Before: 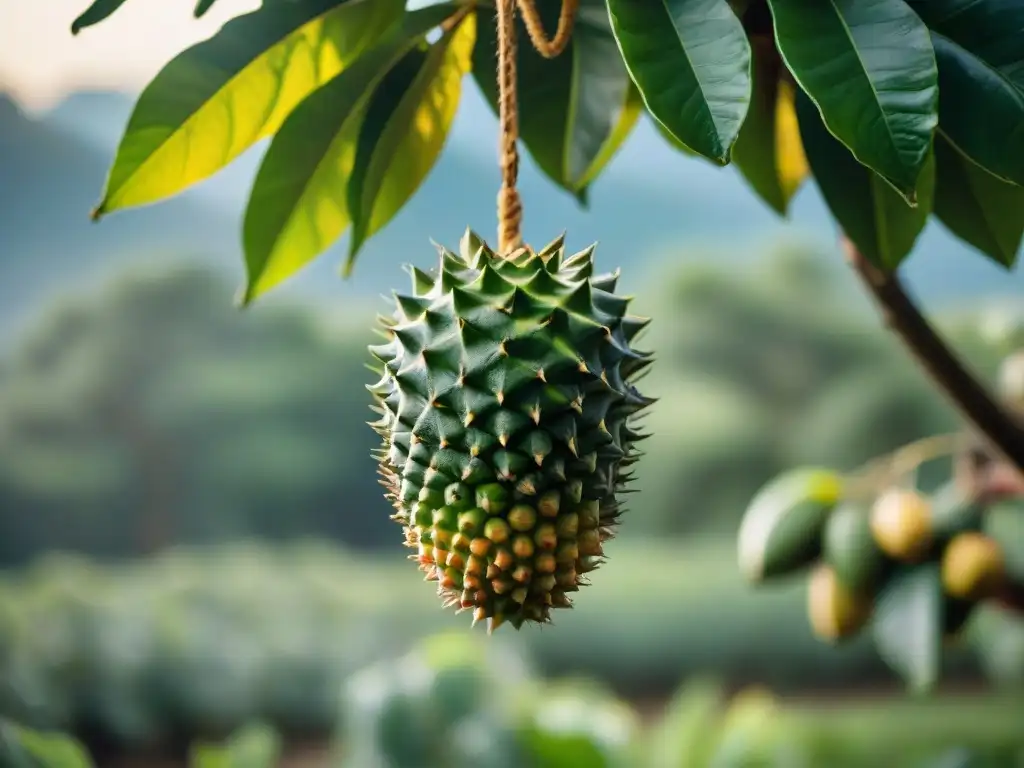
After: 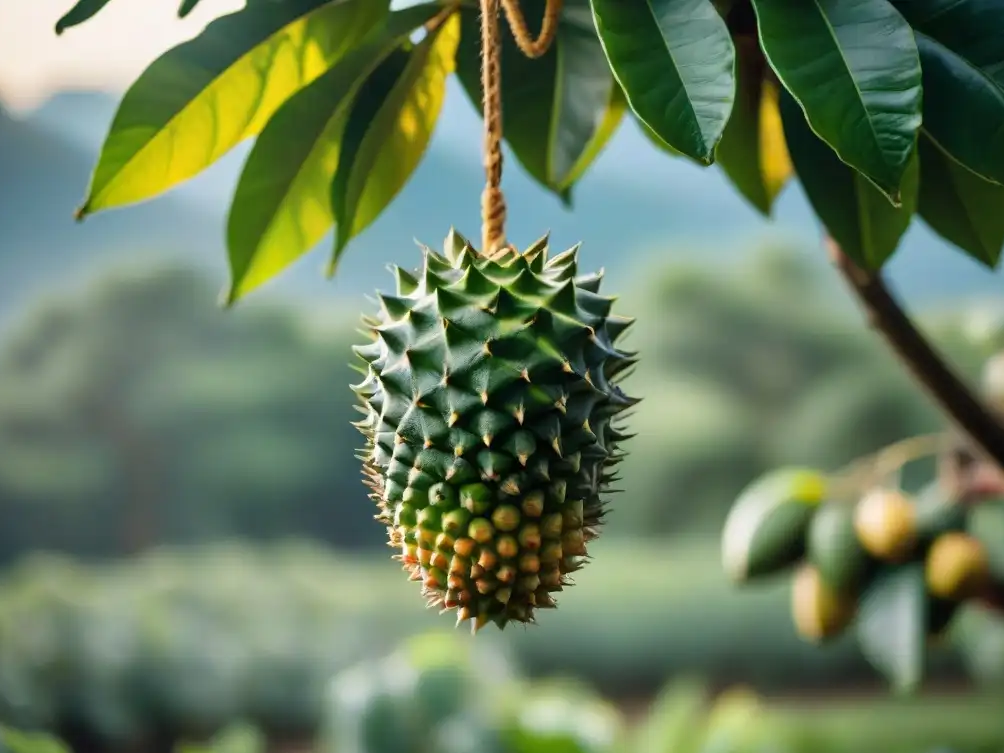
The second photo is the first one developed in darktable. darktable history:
crop: left 1.627%, right 0.288%, bottom 1.914%
